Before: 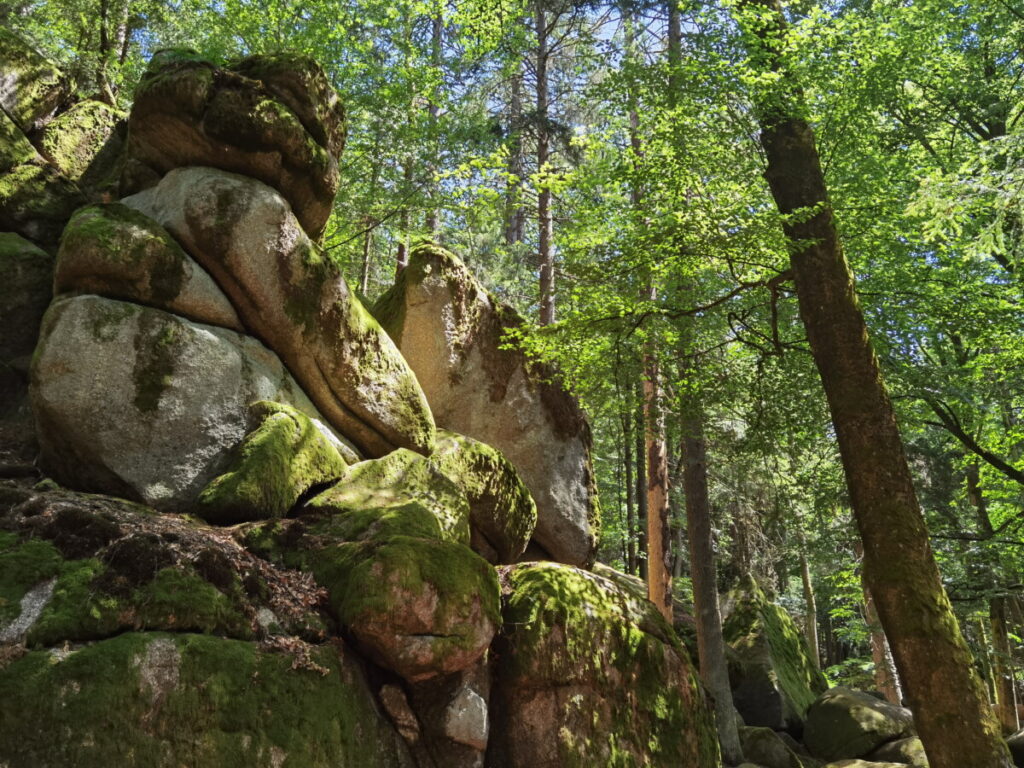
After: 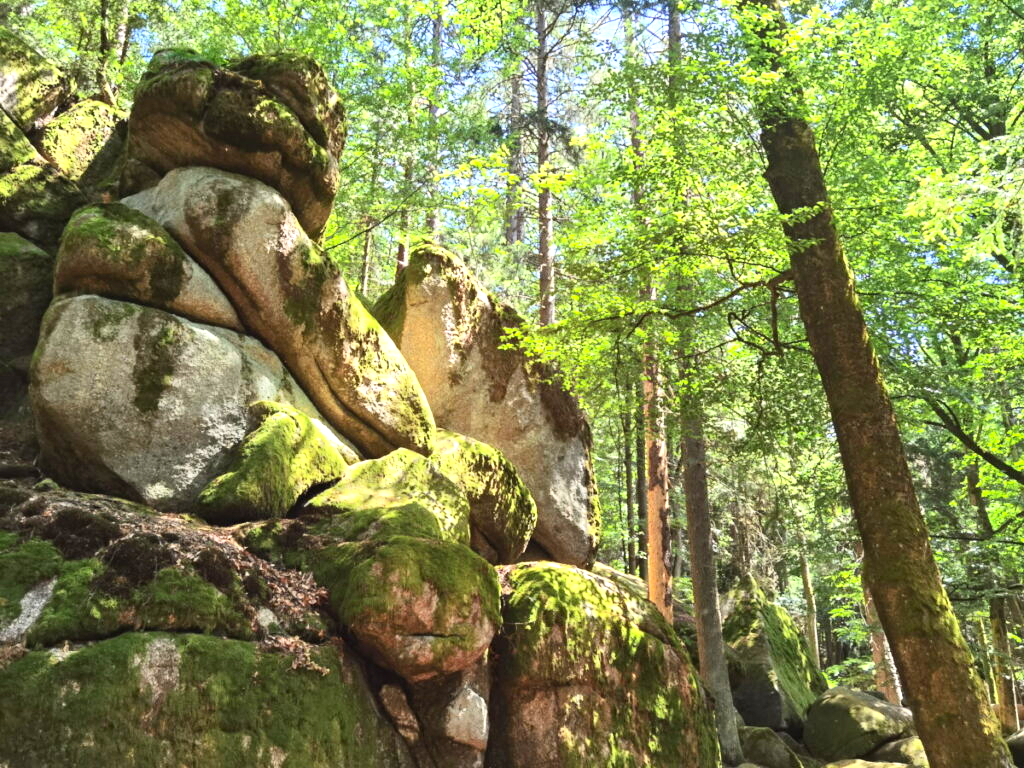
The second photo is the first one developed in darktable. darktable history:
contrast brightness saturation: contrast 0.197, brightness 0.146, saturation 0.141
exposure: black level correction 0, exposure 0.895 EV, compensate exposure bias true, compensate highlight preservation false
